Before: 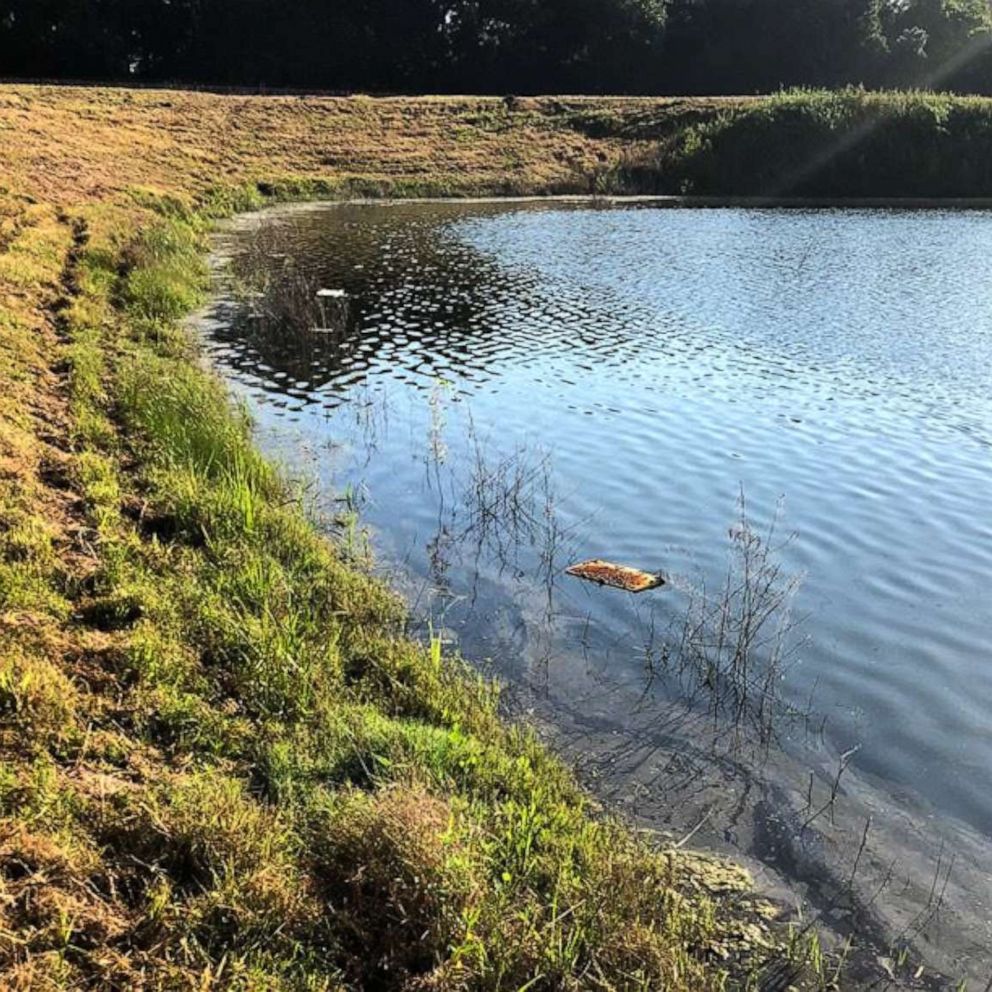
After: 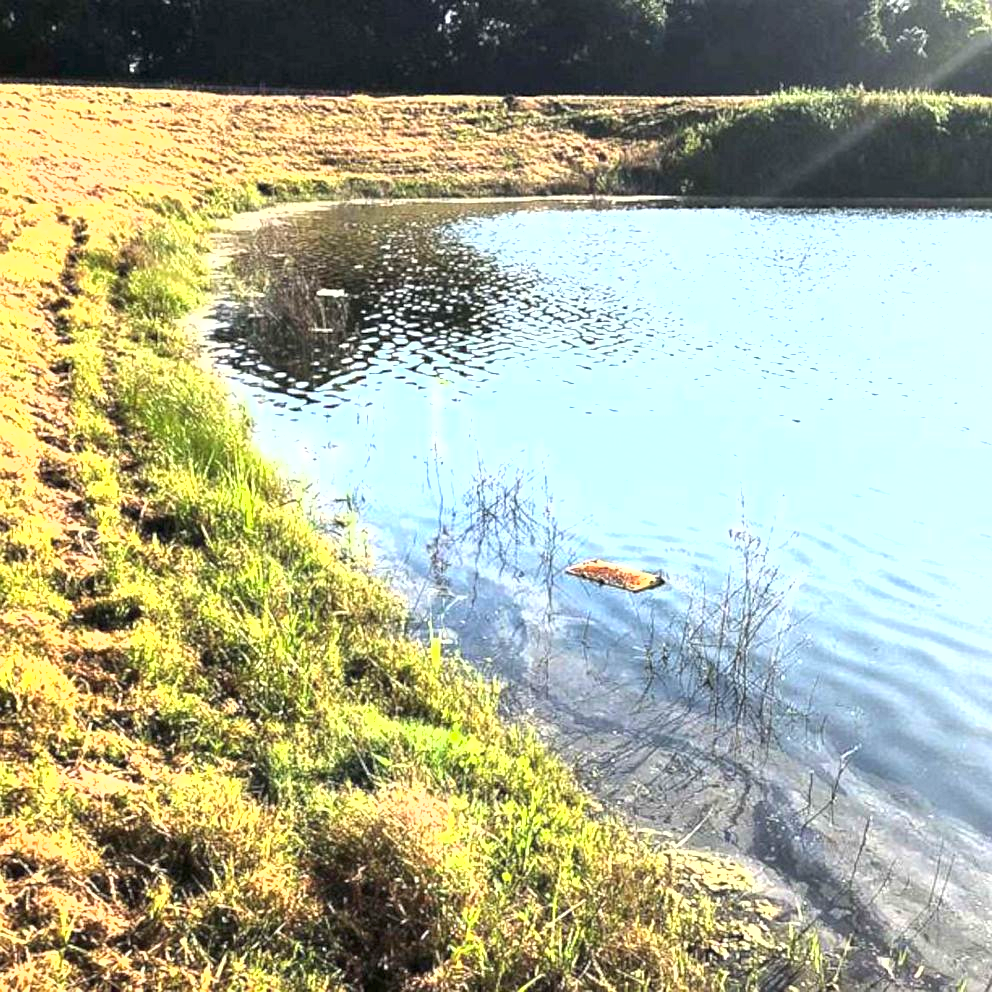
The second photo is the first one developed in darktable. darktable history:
exposure: black level correction 0, exposure 1.542 EV, compensate highlight preservation false
shadows and highlights: shadows 25.41, highlights -24.12
